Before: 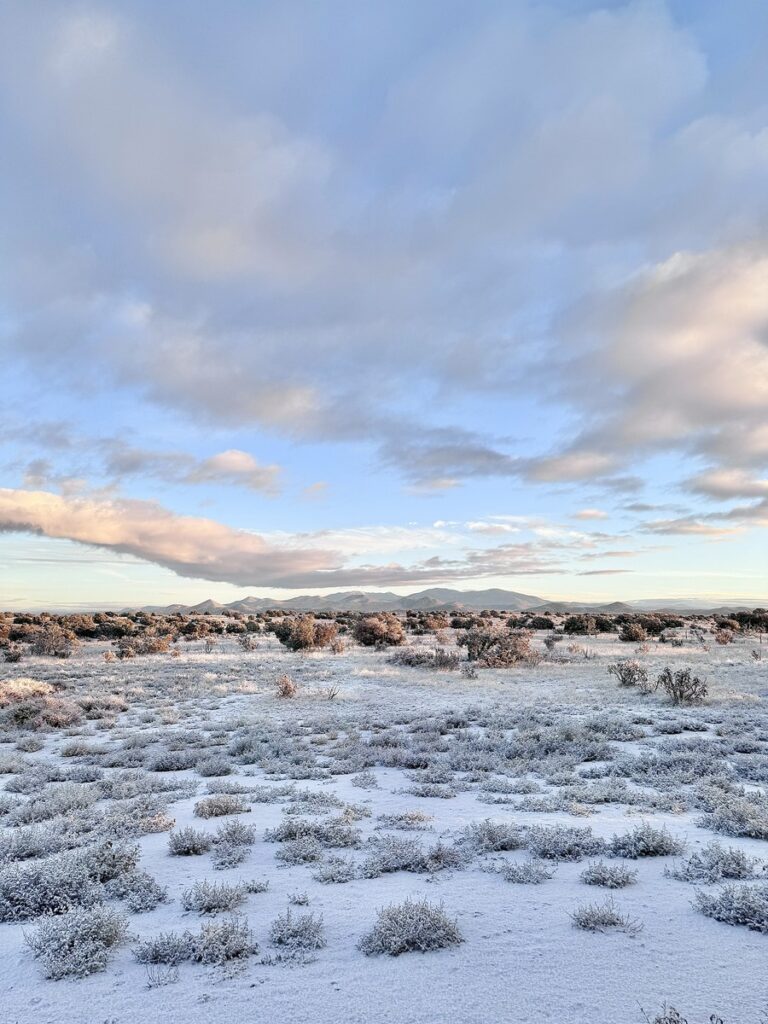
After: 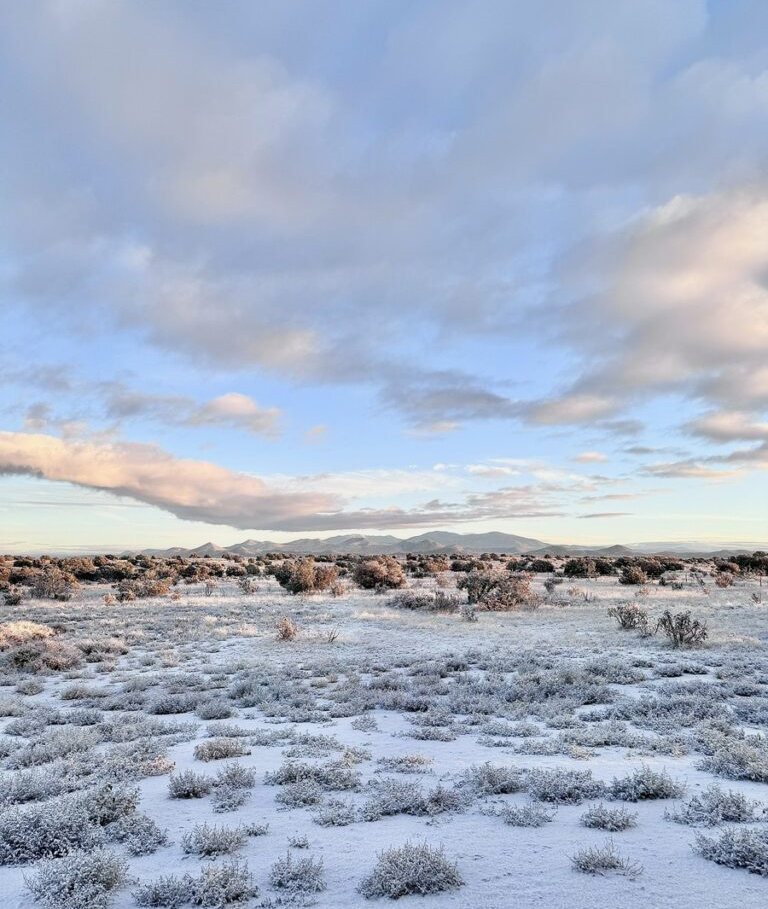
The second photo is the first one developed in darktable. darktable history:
filmic rgb: black relative exposure -16 EV, white relative exposure 2.93 EV, hardness 10.04, color science v6 (2022)
crop and rotate: top 5.609%, bottom 5.609%
